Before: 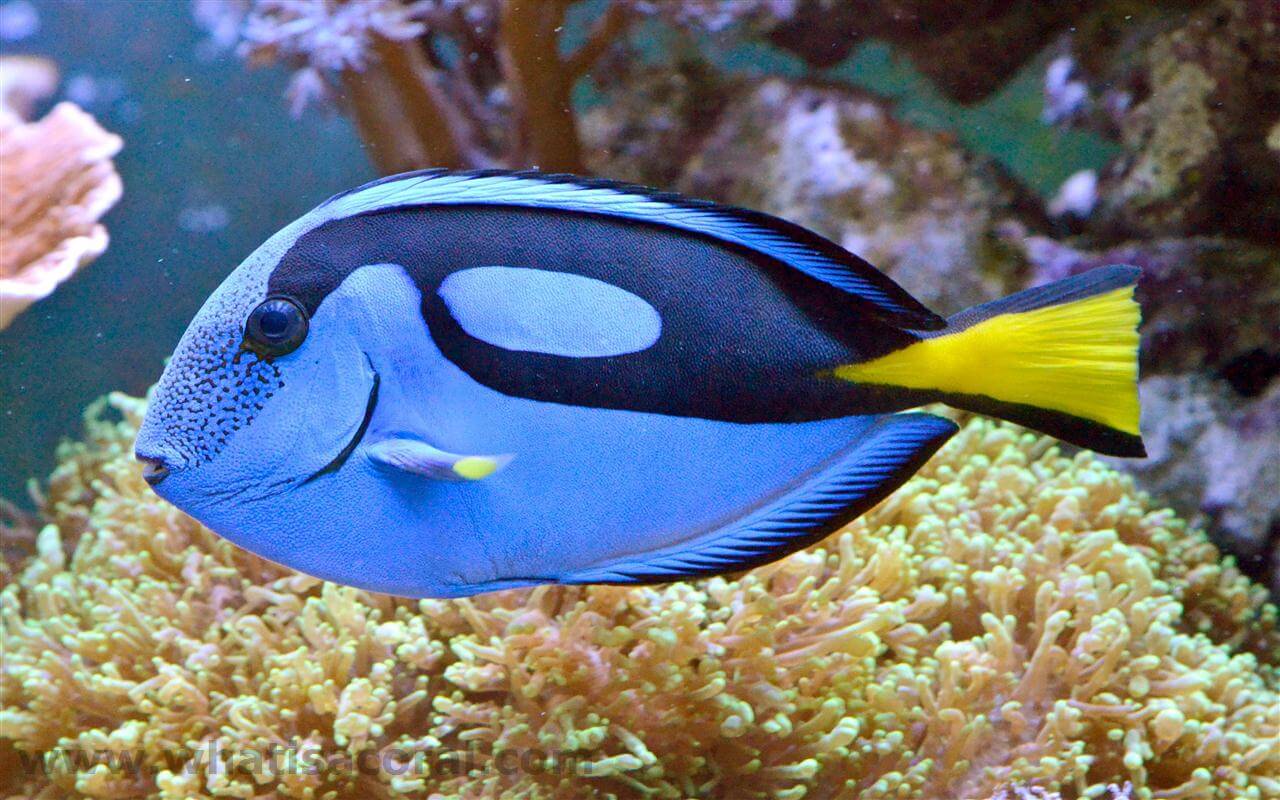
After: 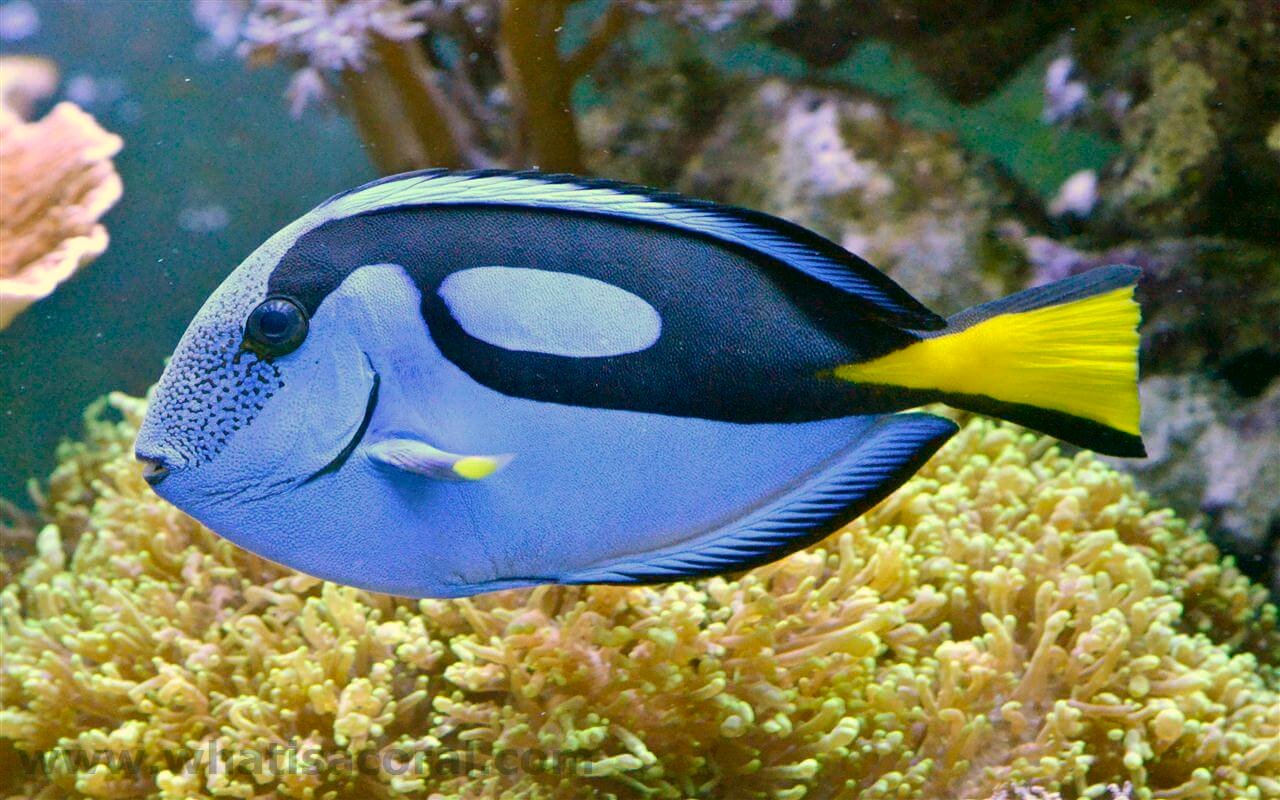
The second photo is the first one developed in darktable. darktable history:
color correction: highlights a* 4.96, highlights b* 23.84, shadows a* -15.59, shadows b* 3.93
